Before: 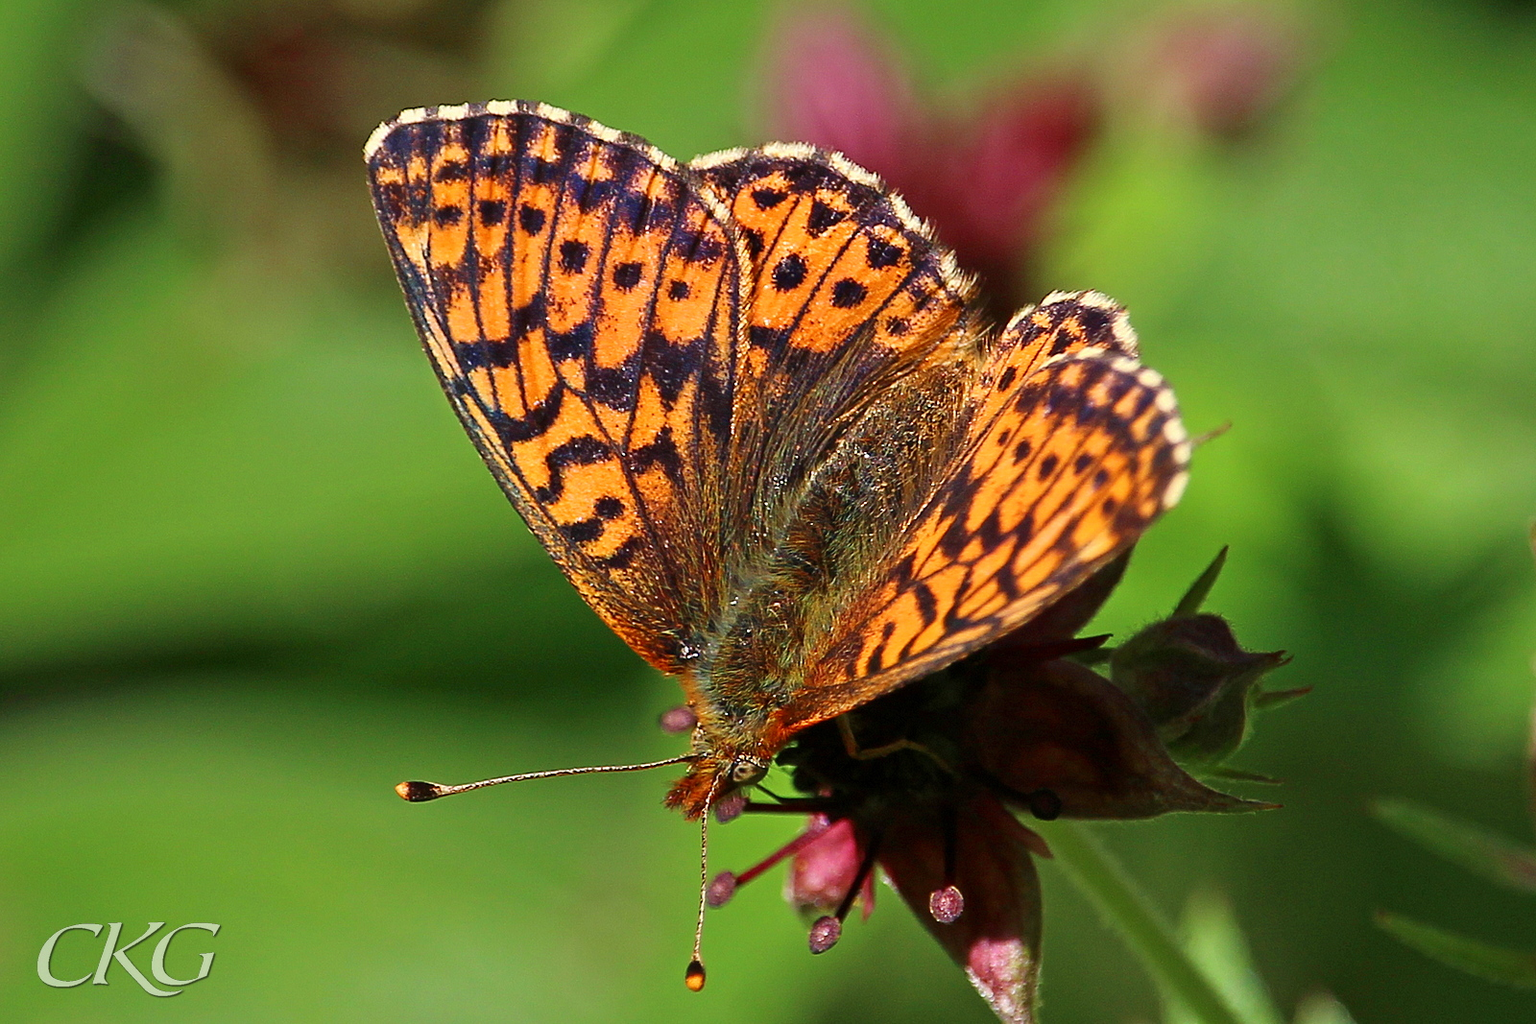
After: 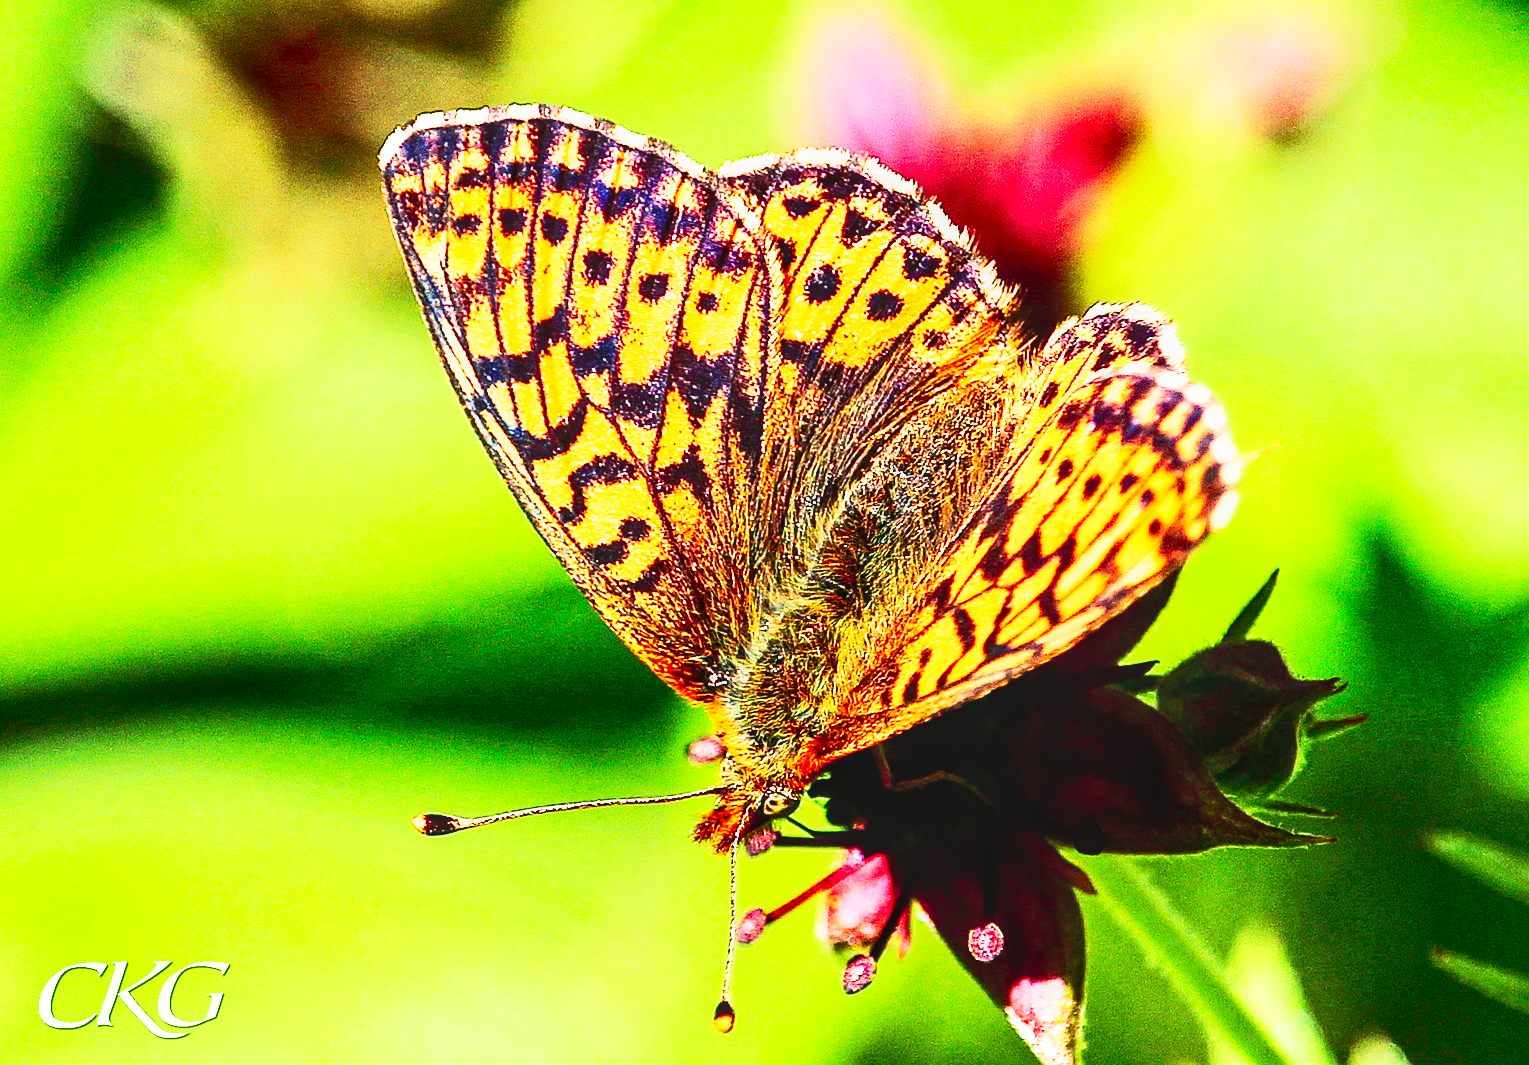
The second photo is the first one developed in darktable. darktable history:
exposure: exposure 0.299 EV, compensate highlight preservation false
base curve: curves: ch0 [(0, 0) (0.007, 0.004) (0.027, 0.03) (0.046, 0.07) (0.207, 0.54) (0.442, 0.872) (0.673, 0.972) (1, 1)], preserve colors none
crop: right 4.39%, bottom 0.039%
tone curve: curves: ch0 [(0, 0.024) (0.119, 0.146) (0.474, 0.464) (0.718, 0.721) (0.817, 0.839) (1, 0.998)]; ch1 [(0, 0) (0.377, 0.416) (0.439, 0.451) (0.477, 0.477) (0.501, 0.497) (0.538, 0.544) (0.58, 0.602) (0.664, 0.676) (0.783, 0.804) (1, 1)]; ch2 [(0, 0) (0.38, 0.405) (0.463, 0.456) (0.498, 0.497) (0.524, 0.535) (0.578, 0.576) (0.648, 0.665) (1, 1)], preserve colors none
local contrast: detail 130%
contrast brightness saturation: contrast 0.406, brightness 0.103, saturation 0.206
sharpen: amount 0.214
